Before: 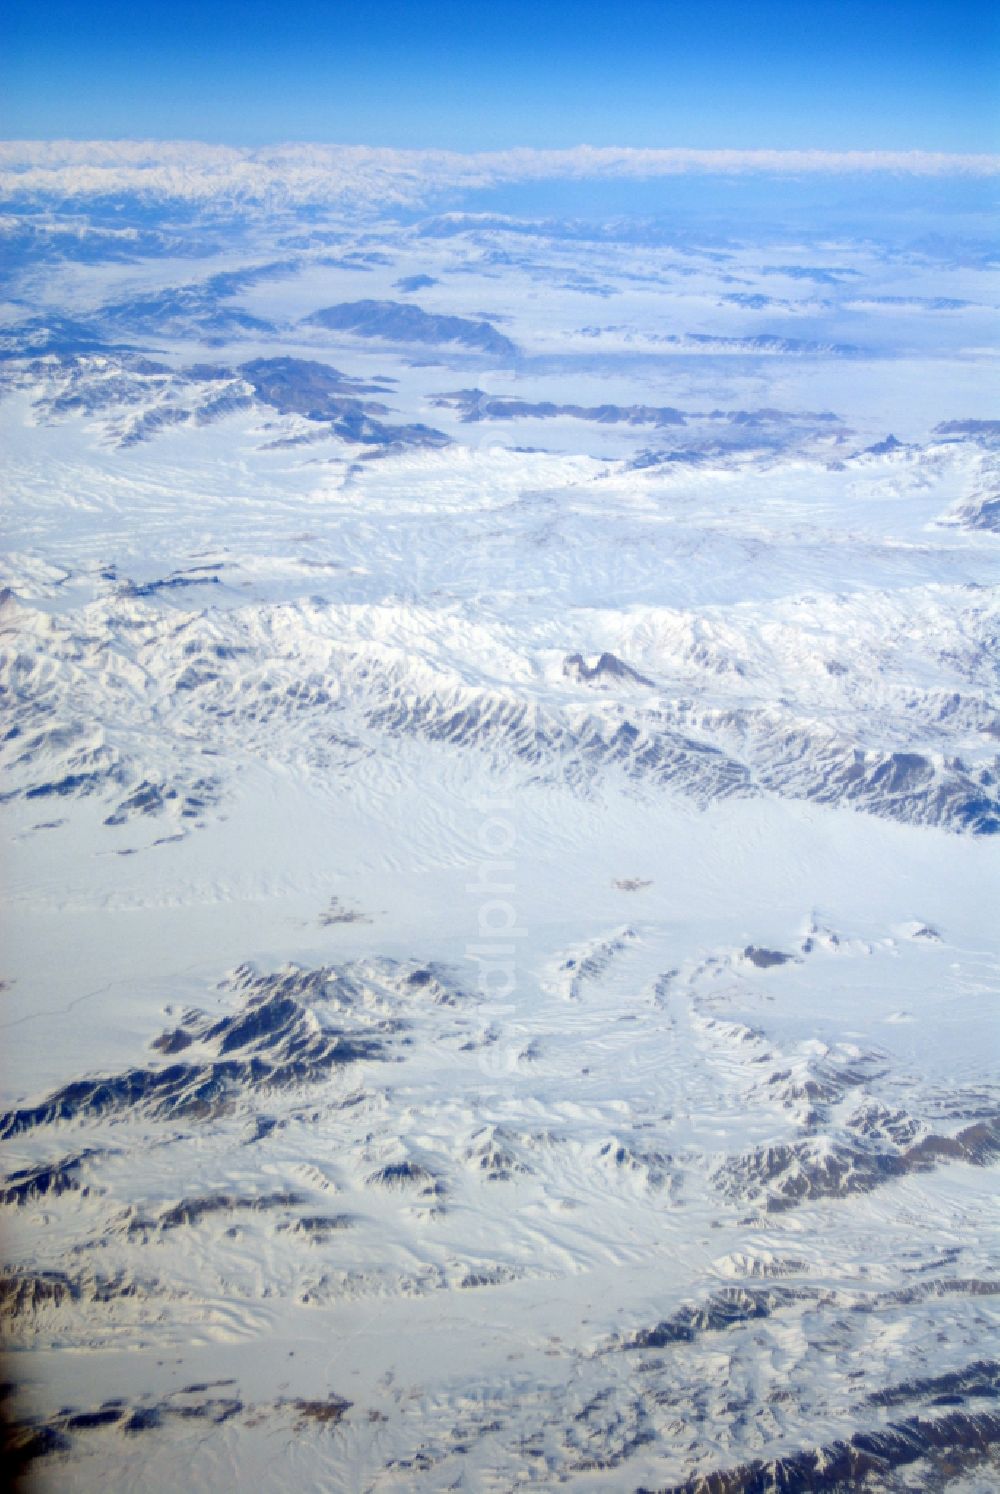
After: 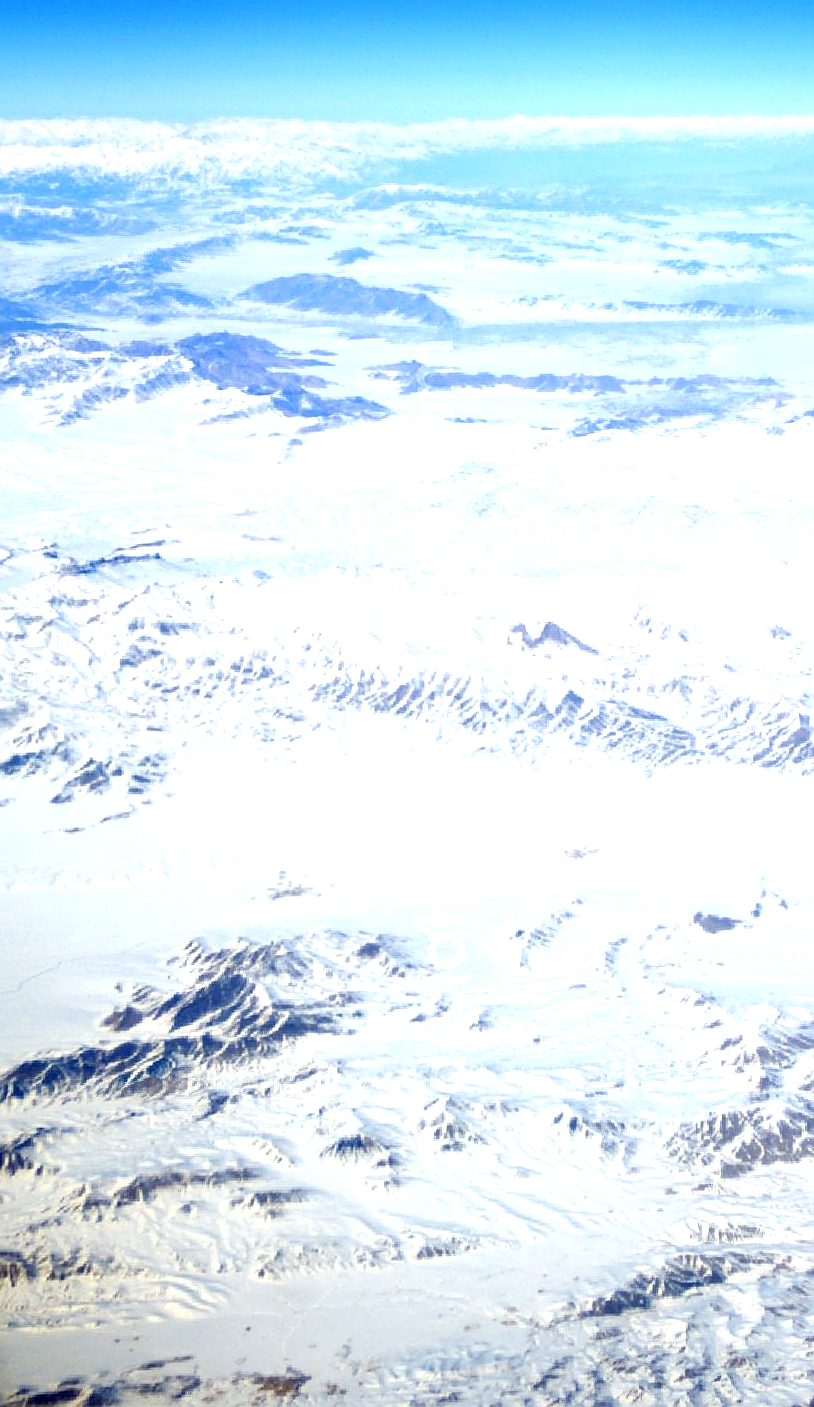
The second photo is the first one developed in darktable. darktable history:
color balance rgb: perceptual saturation grading › global saturation 0.934%
sharpen: on, module defaults
exposure: black level correction 0, exposure 0.84 EV, compensate highlight preservation false
crop and rotate: angle 1.11°, left 4.327%, top 0.57%, right 11.875%, bottom 2.525%
